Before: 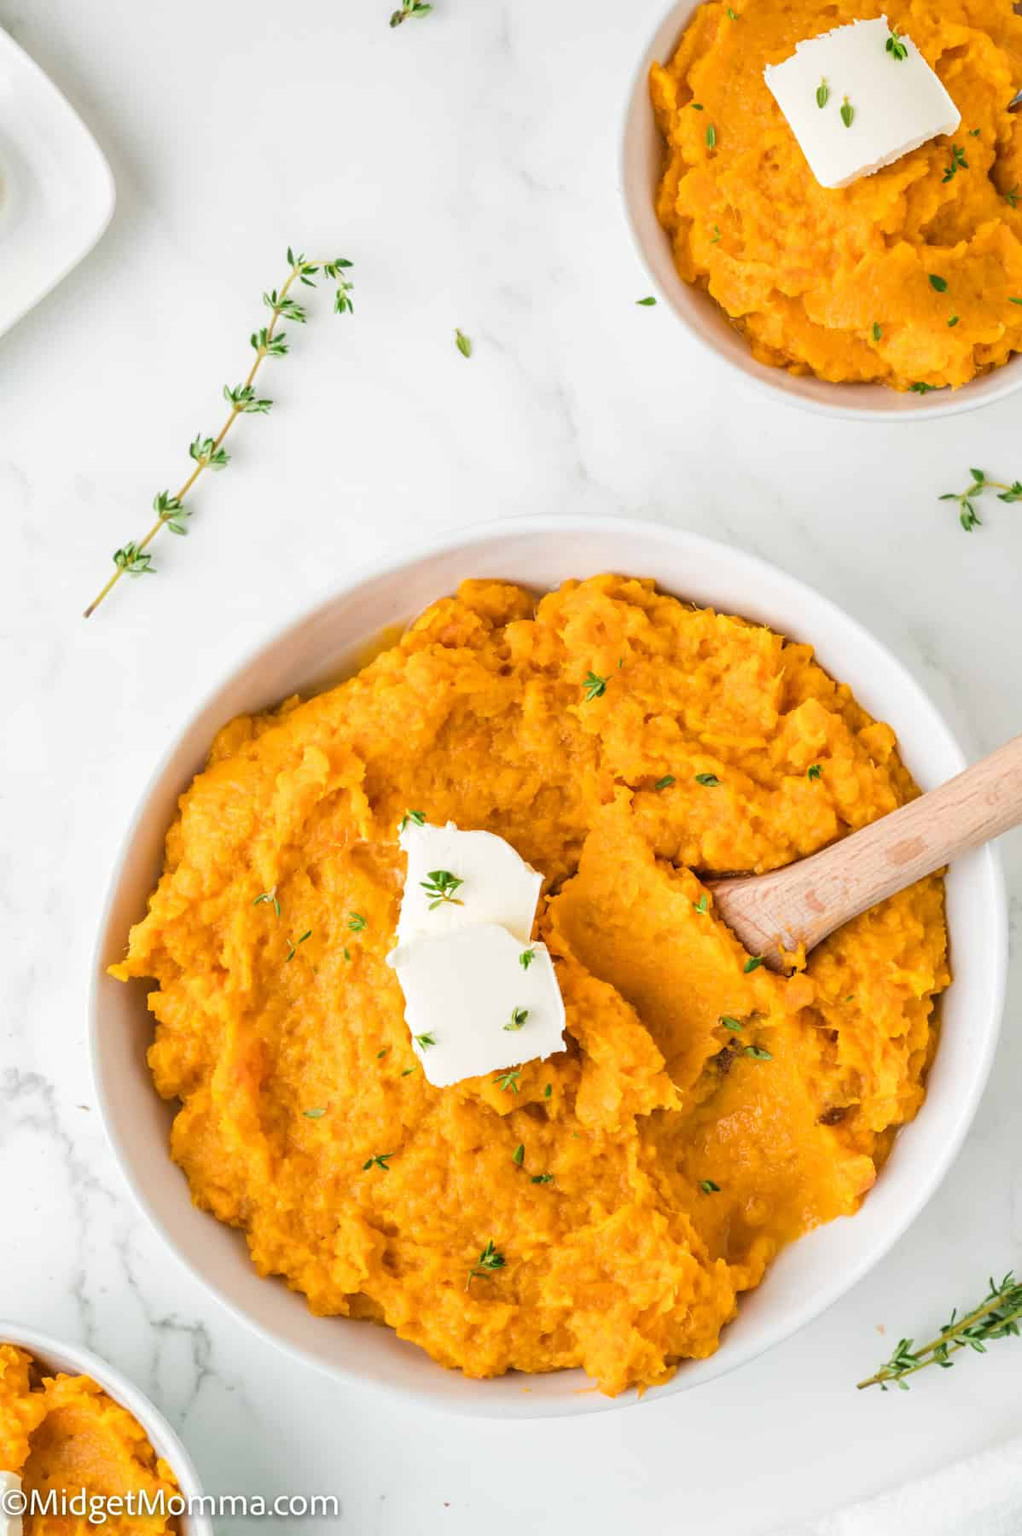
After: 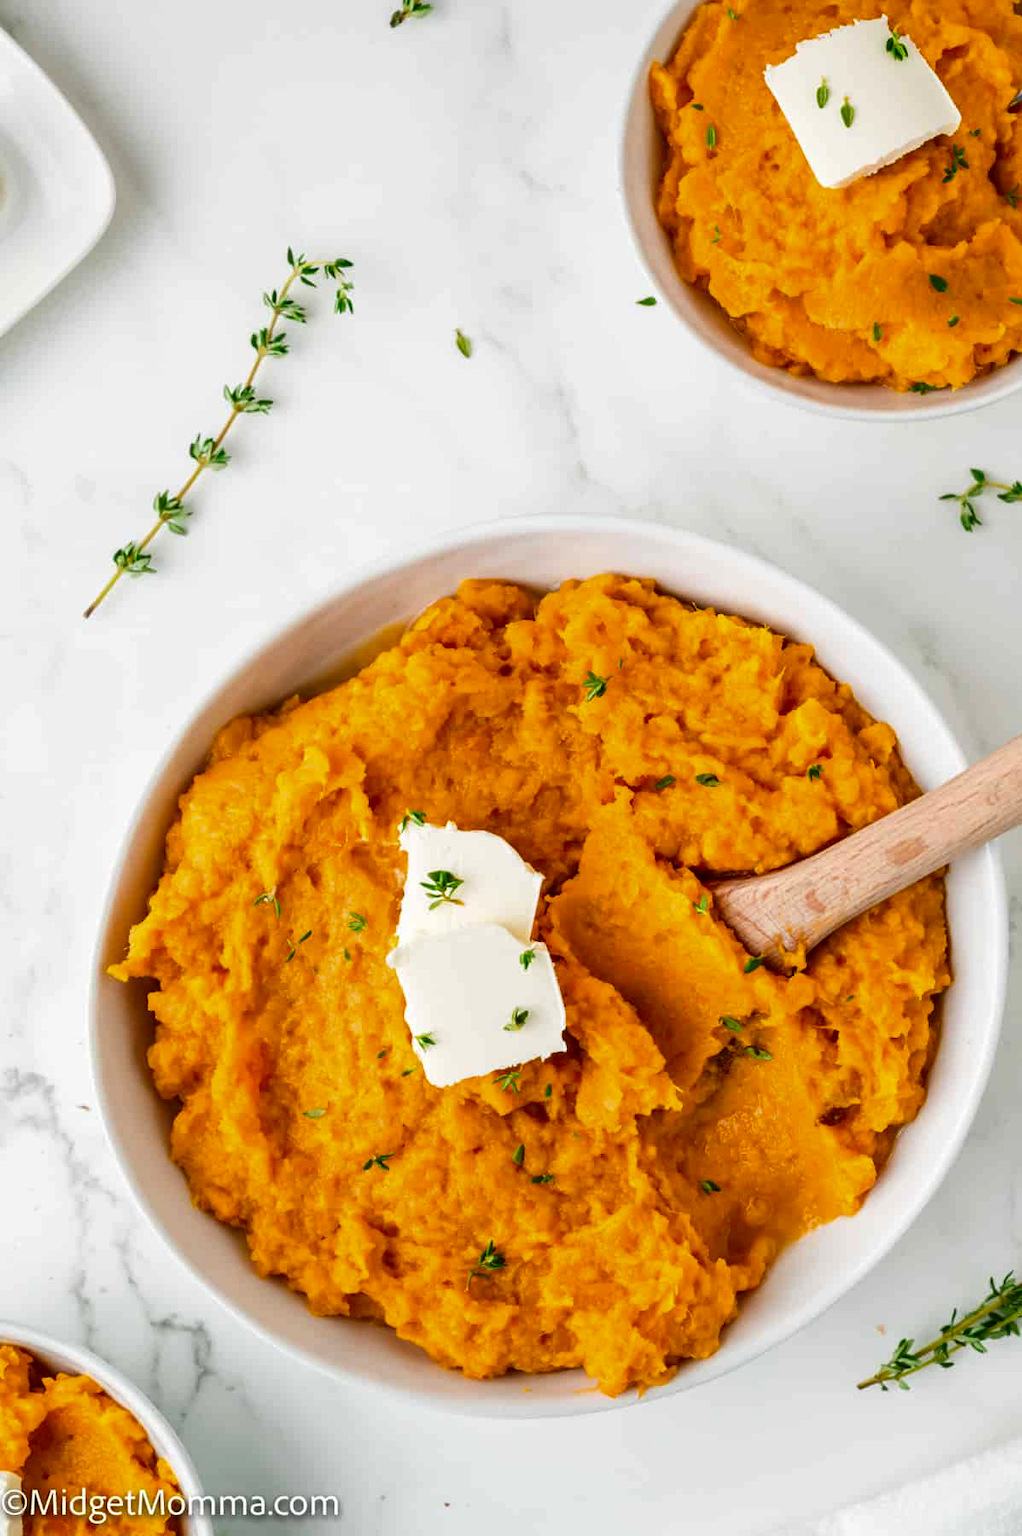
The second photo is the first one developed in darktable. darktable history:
contrast brightness saturation: contrast 0.096, brightness -0.265, saturation 0.146
